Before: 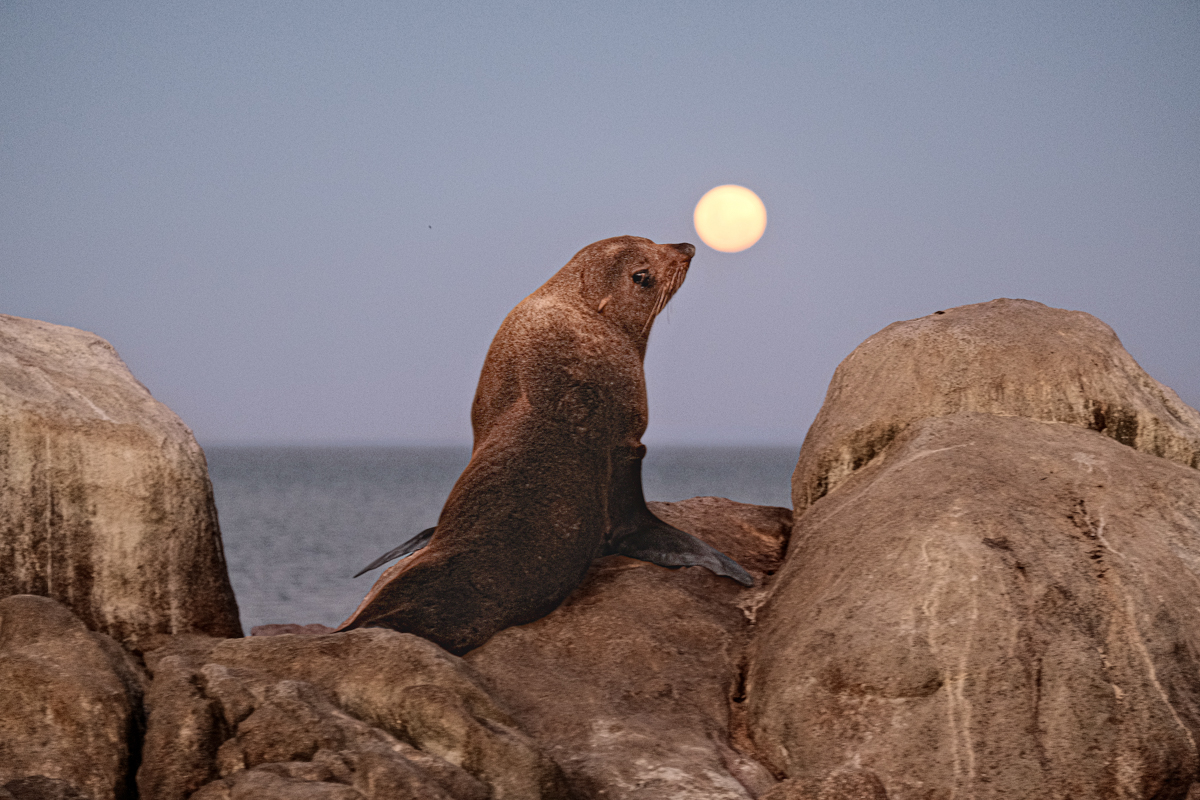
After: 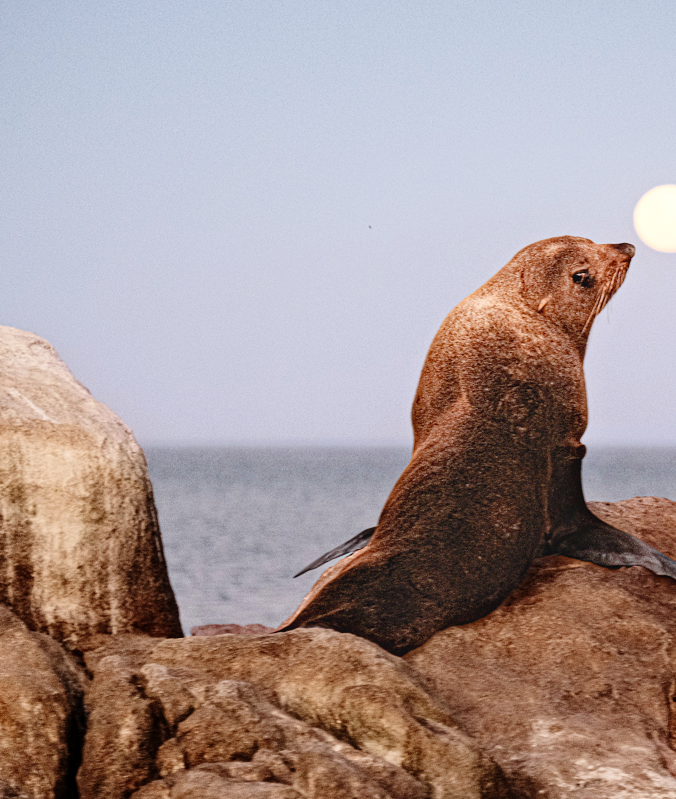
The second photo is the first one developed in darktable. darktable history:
base curve: curves: ch0 [(0, 0) (0.008, 0.007) (0.022, 0.029) (0.048, 0.089) (0.092, 0.197) (0.191, 0.399) (0.275, 0.534) (0.357, 0.65) (0.477, 0.78) (0.542, 0.833) (0.799, 0.973) (1, 1)], preserve colors none
crop: left 5.023%, right 38.56%
